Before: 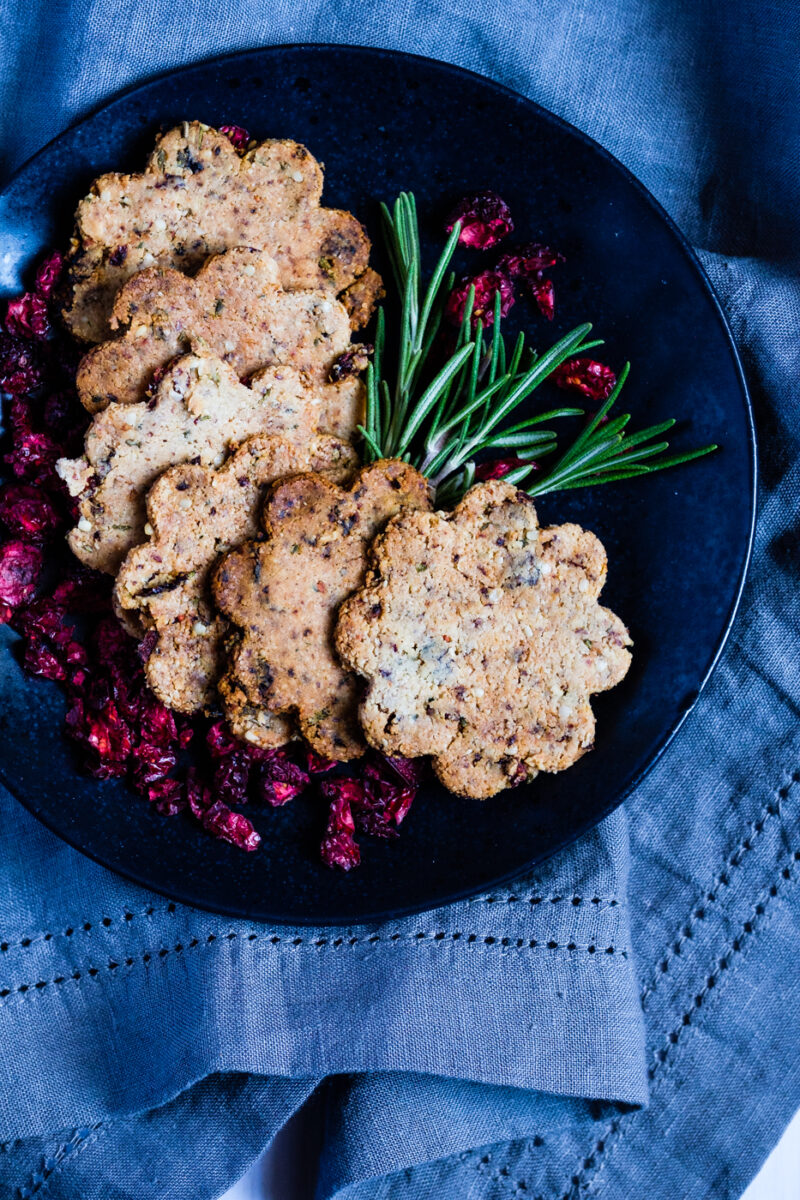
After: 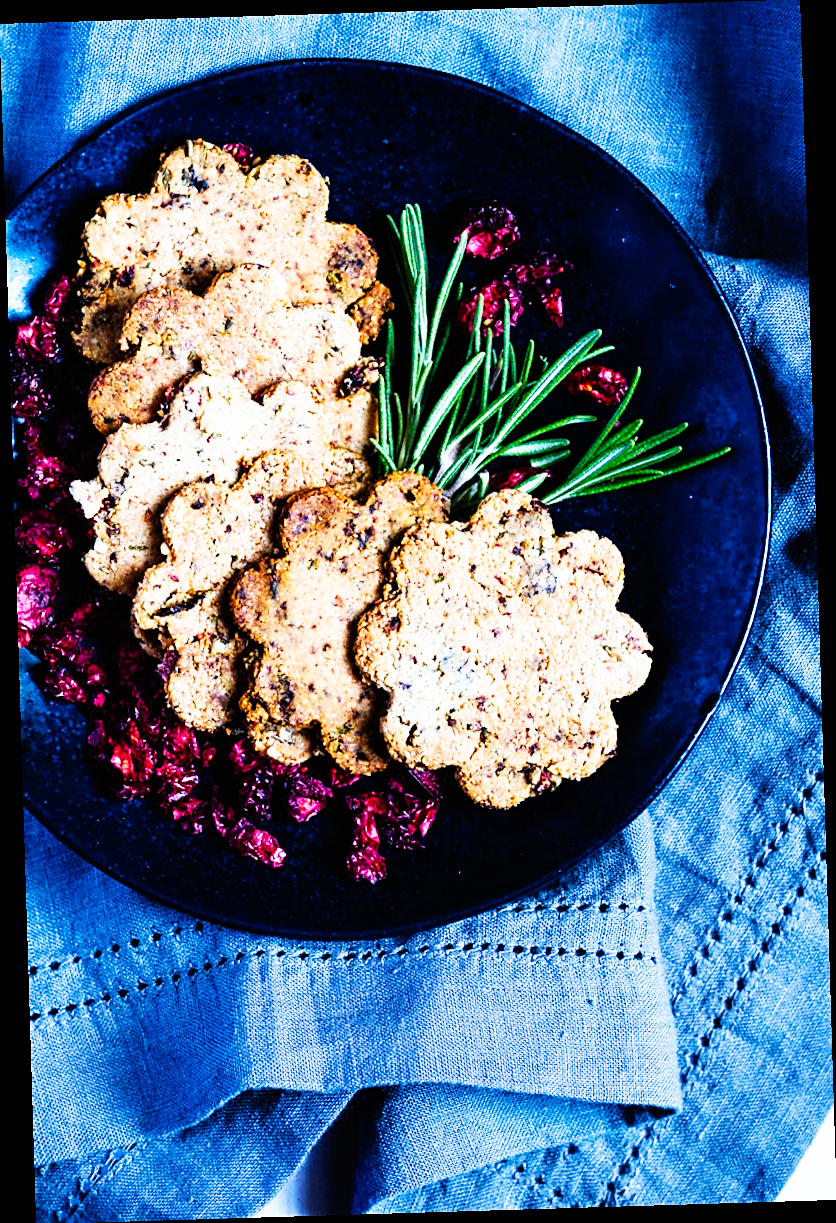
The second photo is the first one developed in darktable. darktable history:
rotate and perspective: rotation -1.75°, automatic cropping off
base curve: curves: ch0 [(0, 0) (0.007, 0.004) (0.027, 0.03) (0.046, 0.07) (0.207, 0.54) (0.442, 0.872) (0.673, 0.972) (1, 1)], preserve colors none
sharpen: on, module defaults
